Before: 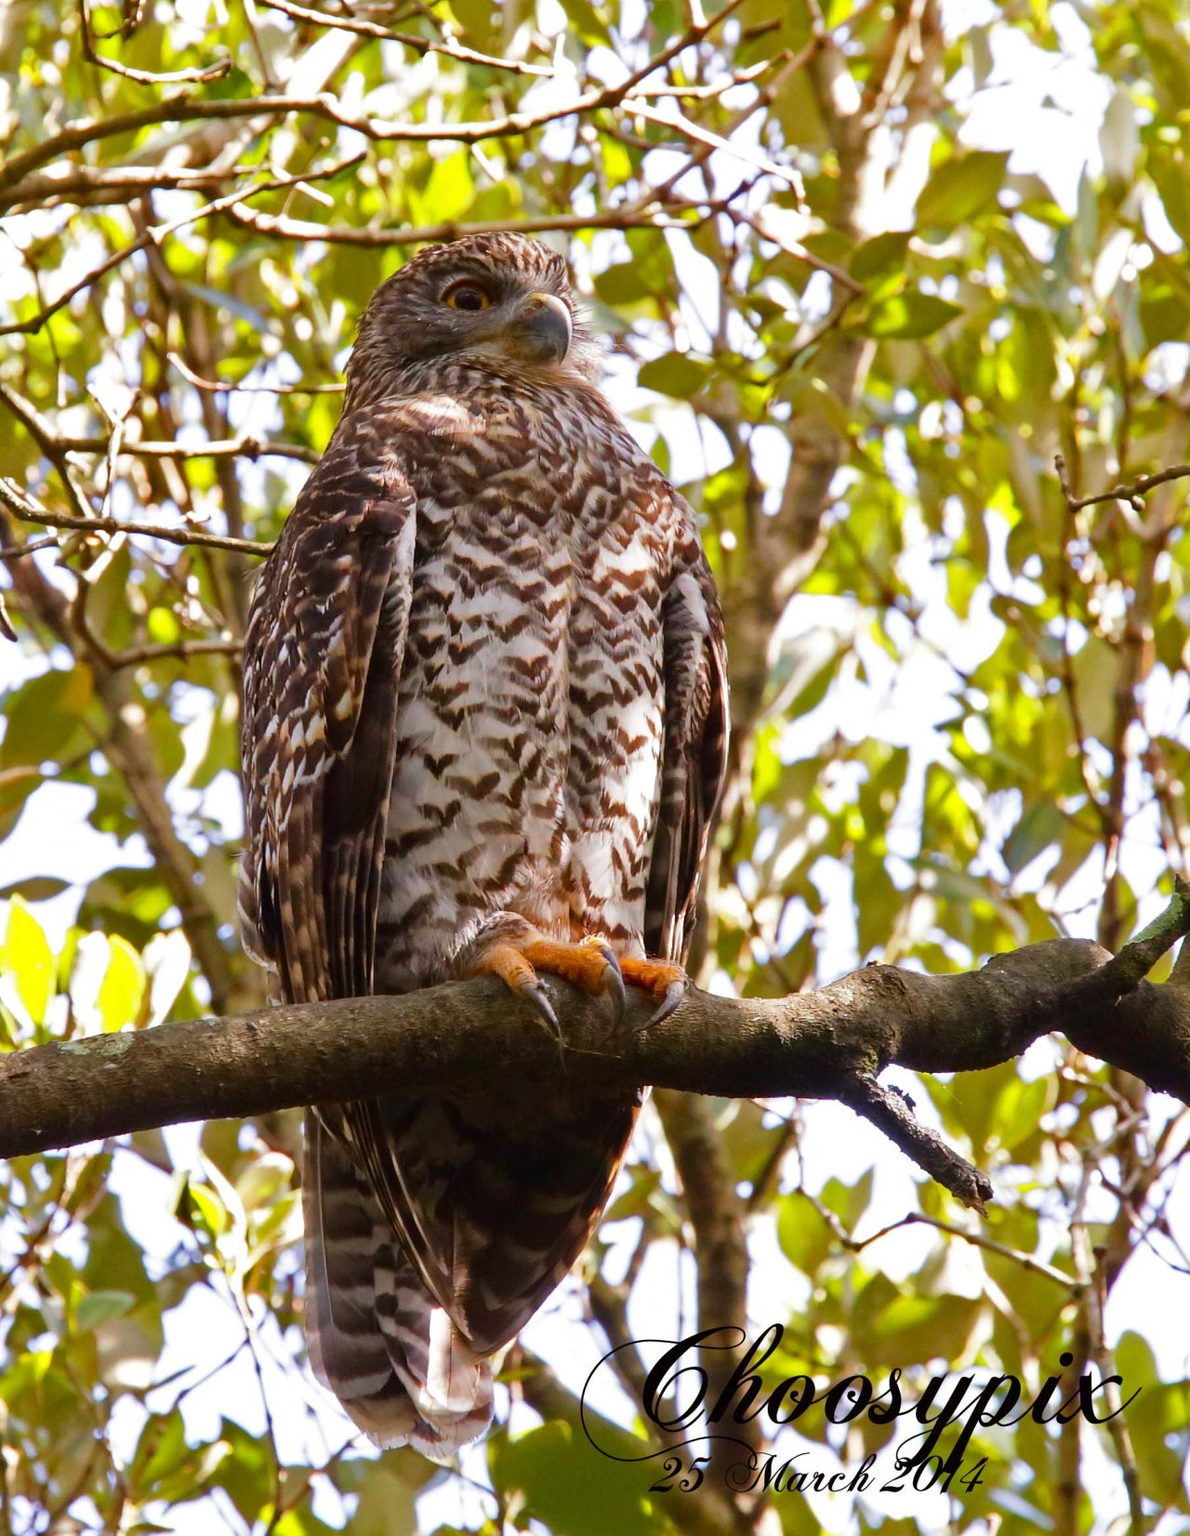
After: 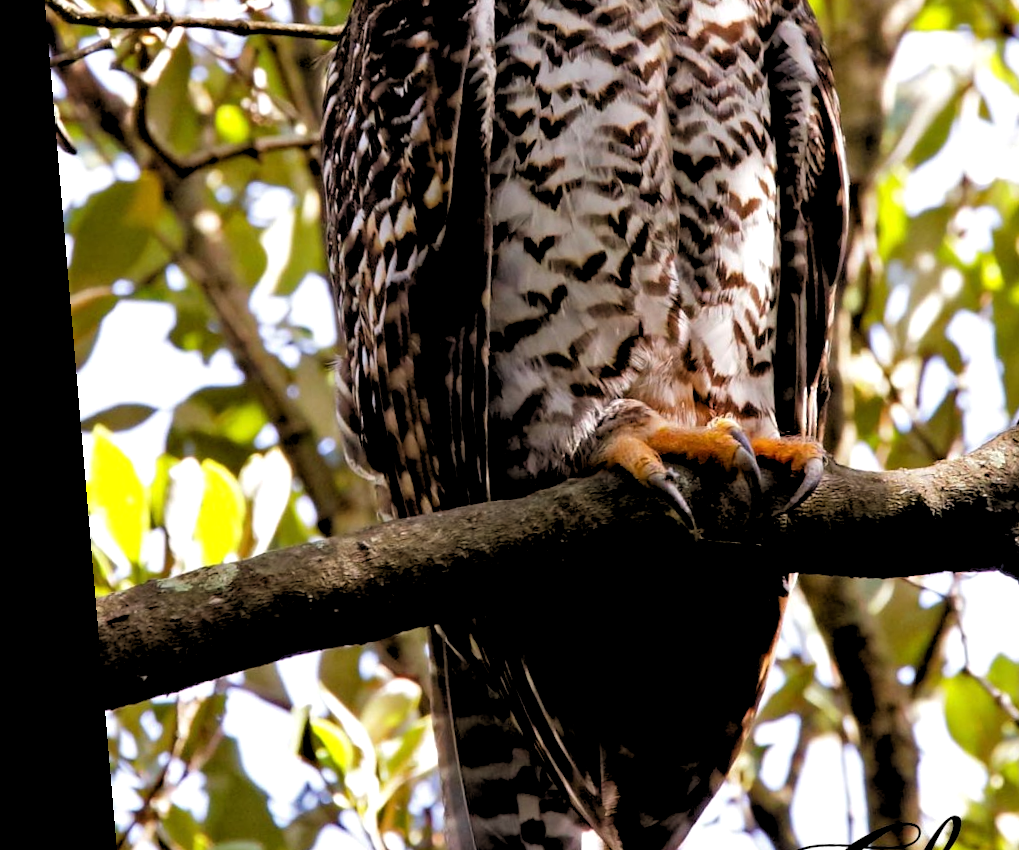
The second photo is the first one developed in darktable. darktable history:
crop: top 36.498%, right 27.964%, bottom 14.995%
rotate and perspective: rotation -4.86°, automatic cropping off
rgb levels: levels [[0.034, 0.472, 0.904], [0, 0.5, 1], [0, 0.5, 1]]
